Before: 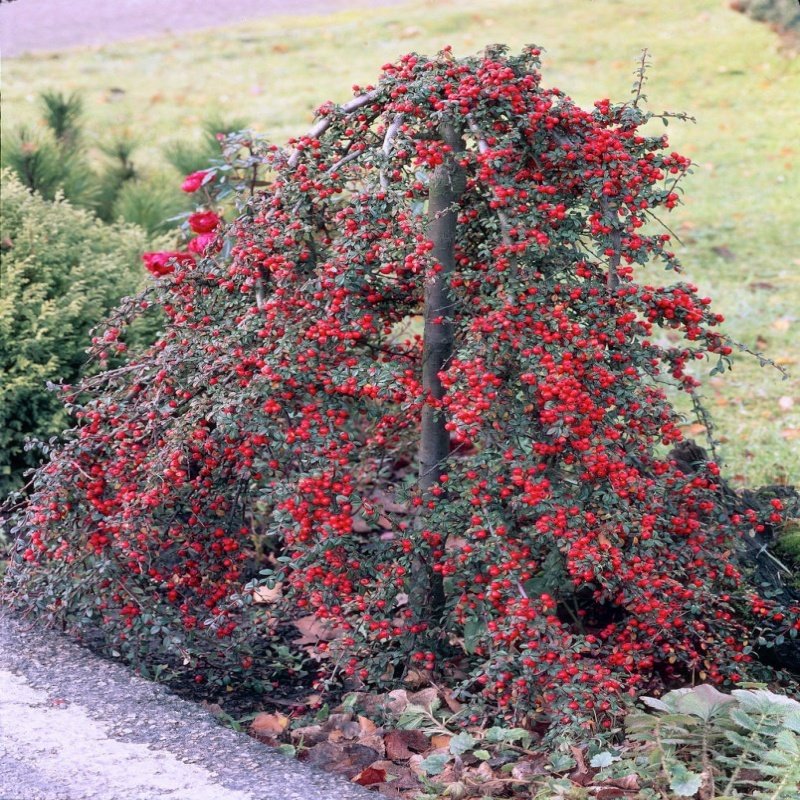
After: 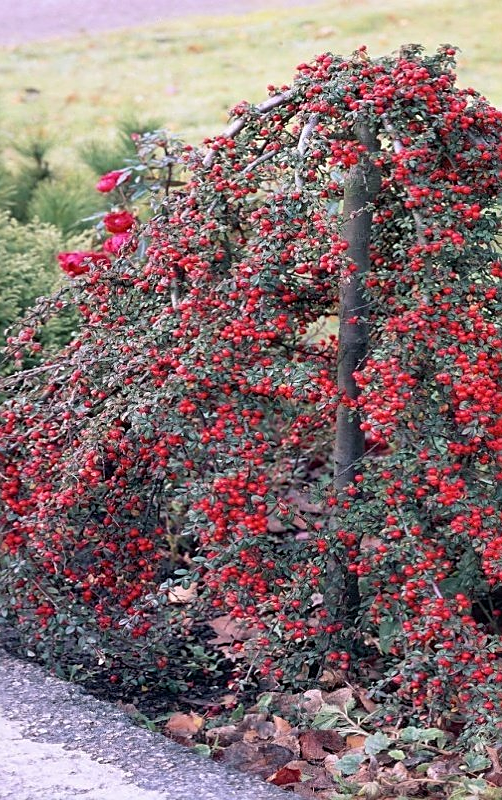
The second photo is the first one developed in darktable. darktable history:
white balance: emerald 1
crop: left 10.644%, right 26.528%
sharpen: on, module defaults
